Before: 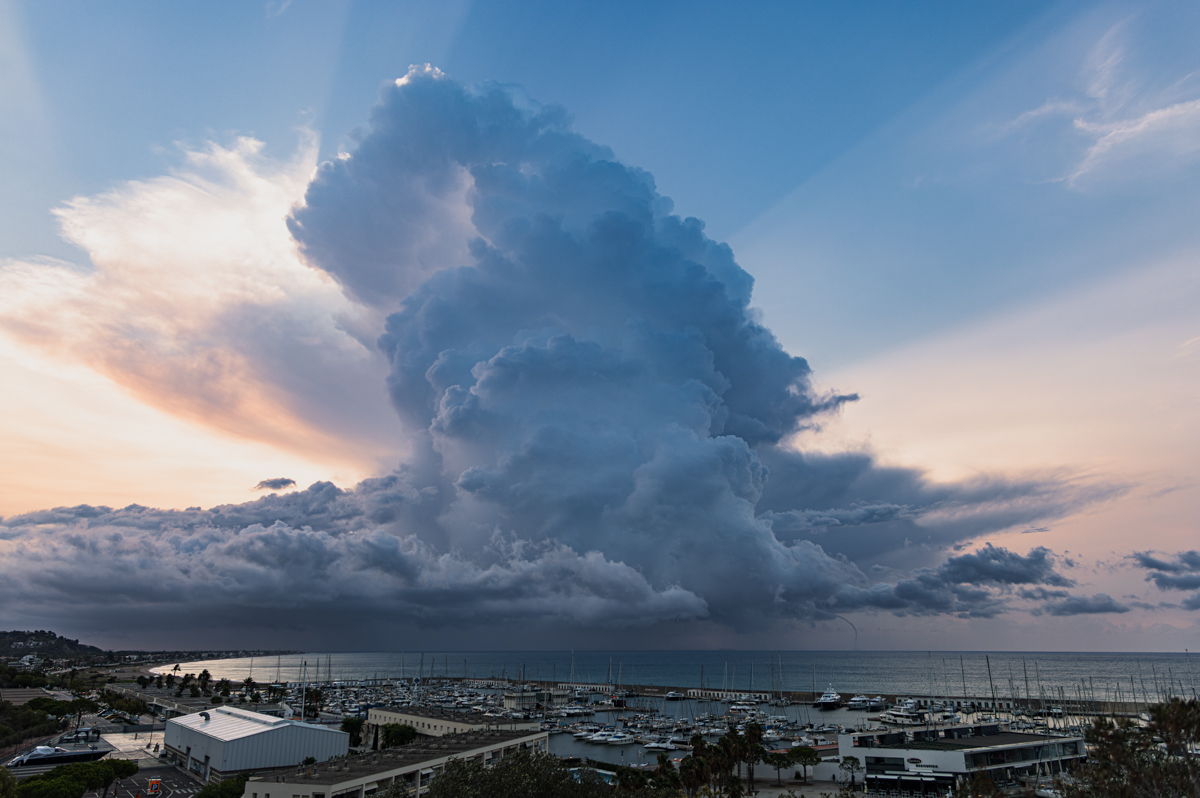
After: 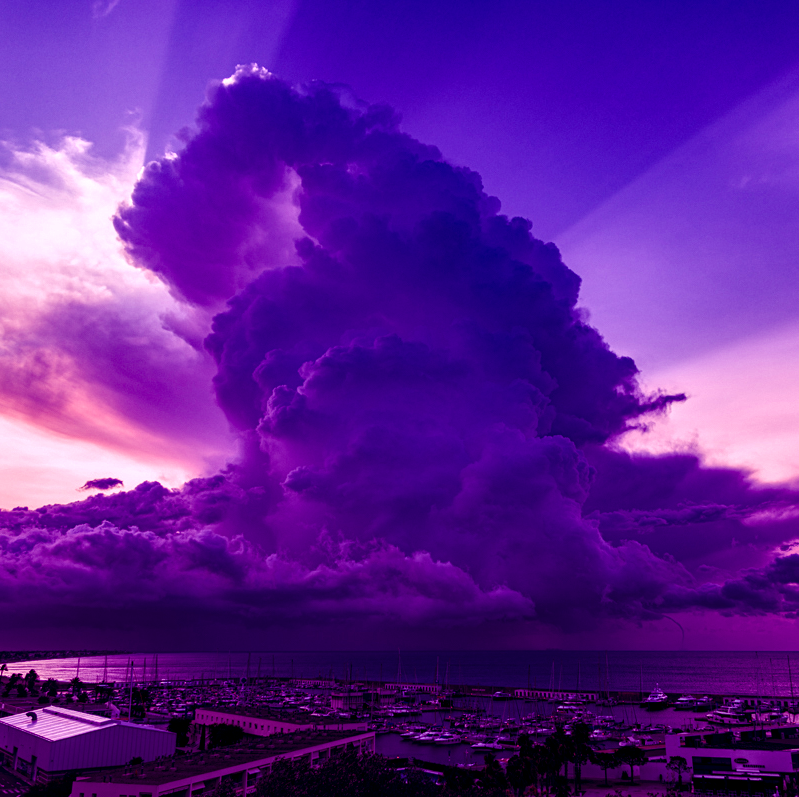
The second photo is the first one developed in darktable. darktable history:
color balance rgb: shadows lift › hue 87.51°, highlights gain › chroma 1.62%, highlights gain › hue 55.1°, global offset › chroma 0.06%, global offset › hue 253.66°, linear chroma grading › global chroma 0.5%, perceptual saturation grading › global saturation 16.38%
crop and rotate: left 14.436%, right 18.898%
local contrast: highlights 60%, shadows 60%, detail 160%
color balance: mode lift, gamma, gain (sRGB), lift [1, 1, 0.101, 1]
white balance: red 0.976, blue 1.04
